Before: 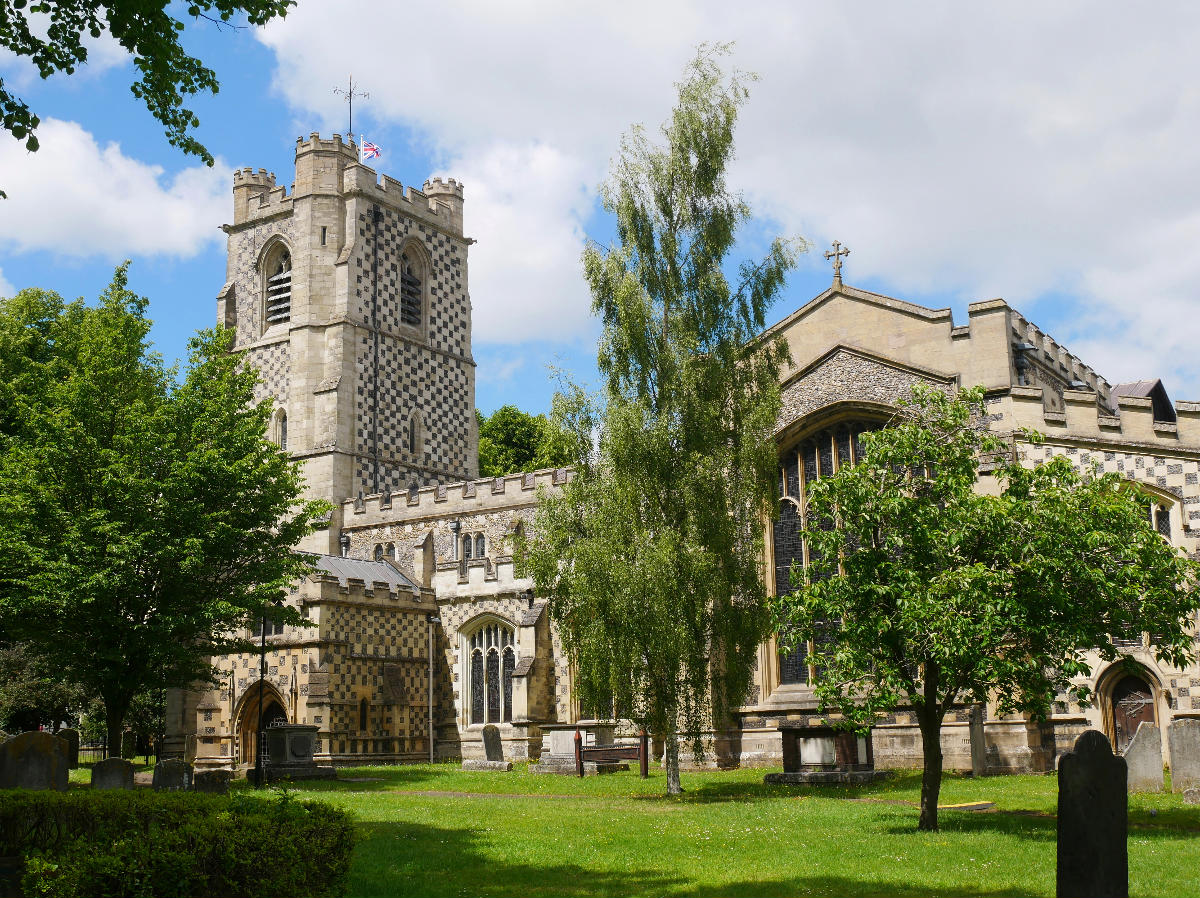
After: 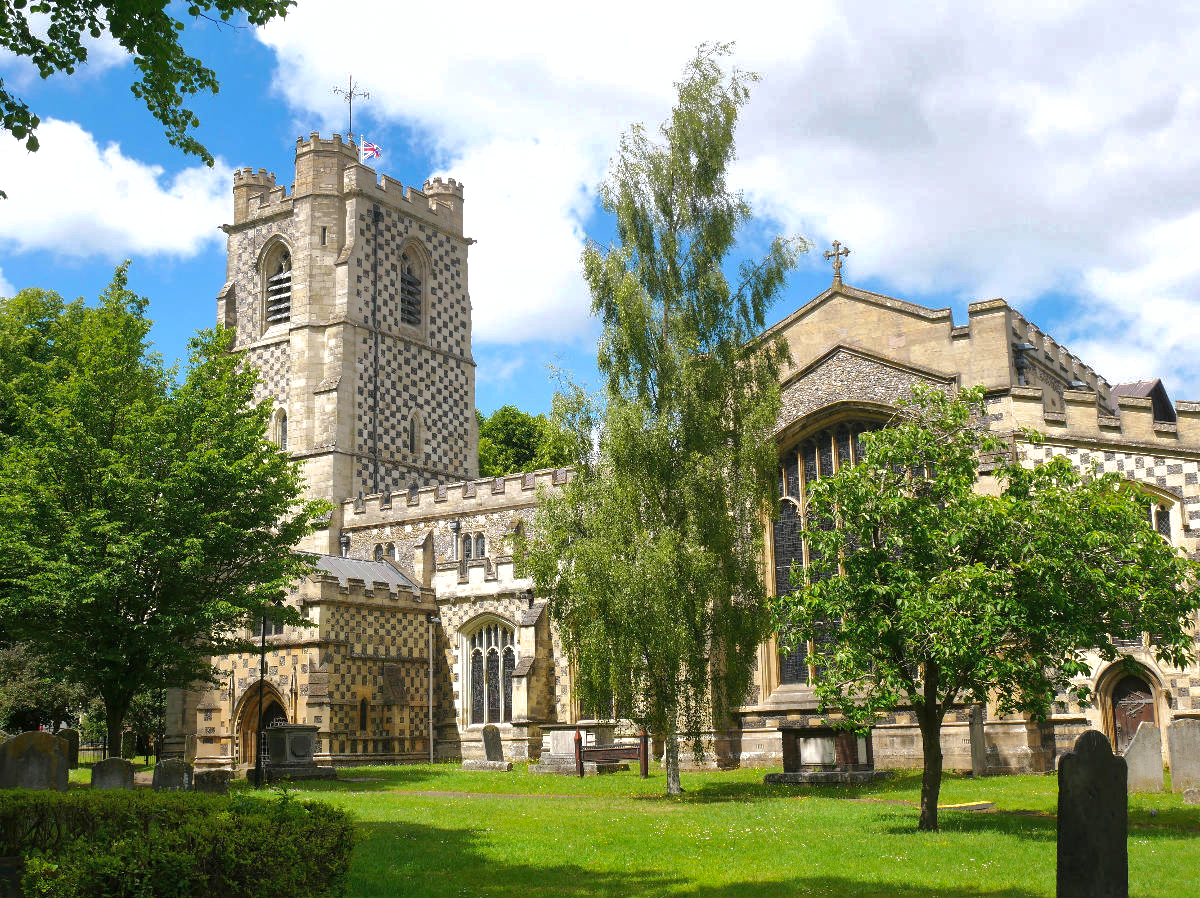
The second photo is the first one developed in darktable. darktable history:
exposure: exposure 0.495 EV, compensate highlight preservation false
shadows and highlights: shadows 40.31, highlights -59.95
